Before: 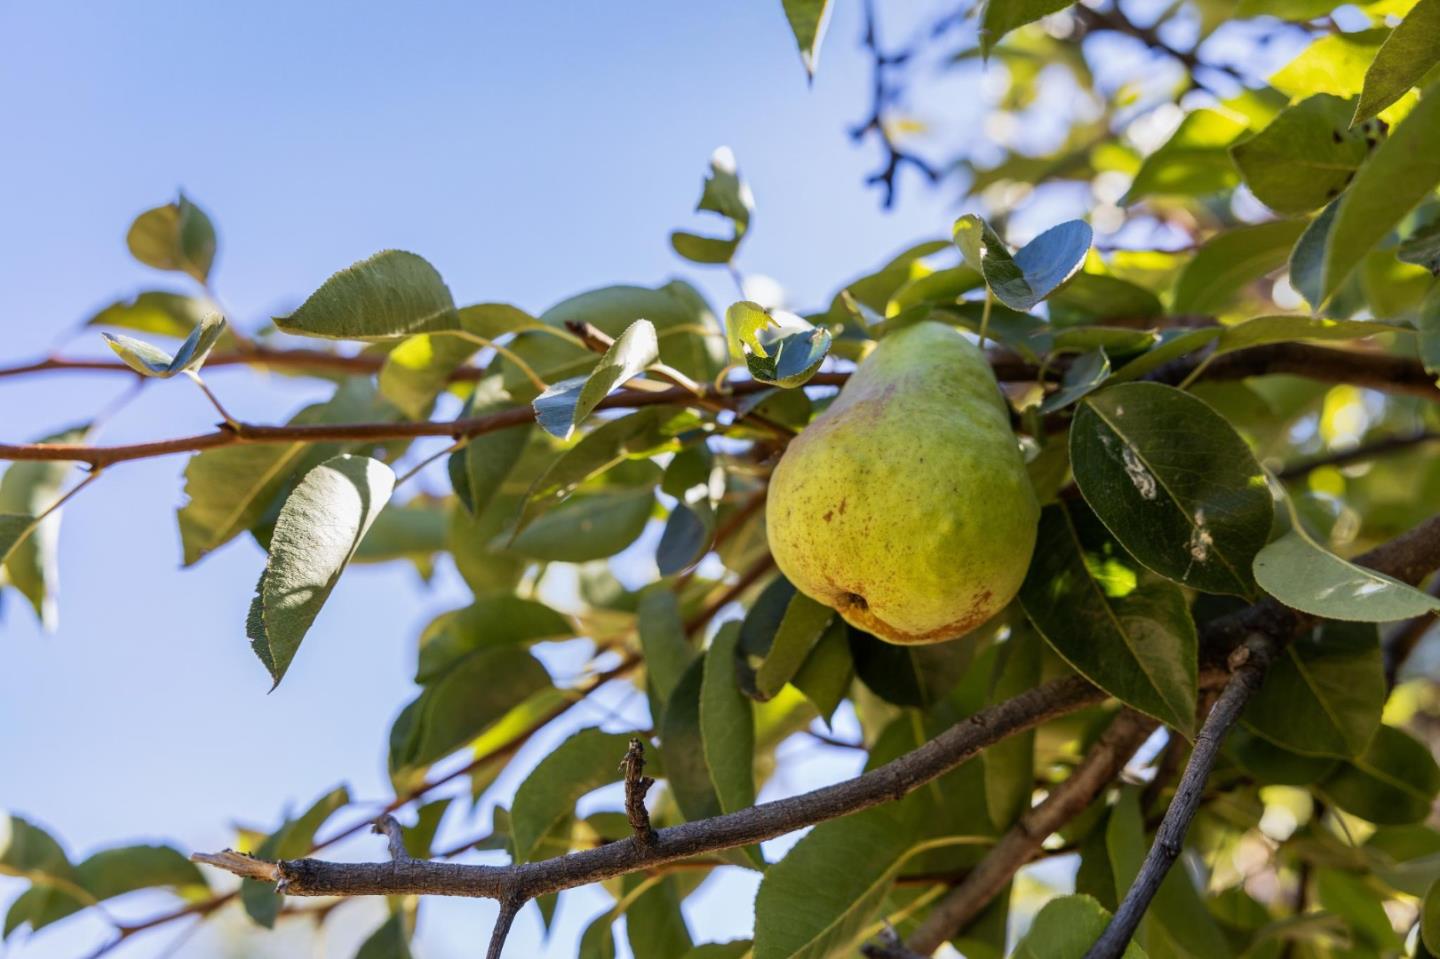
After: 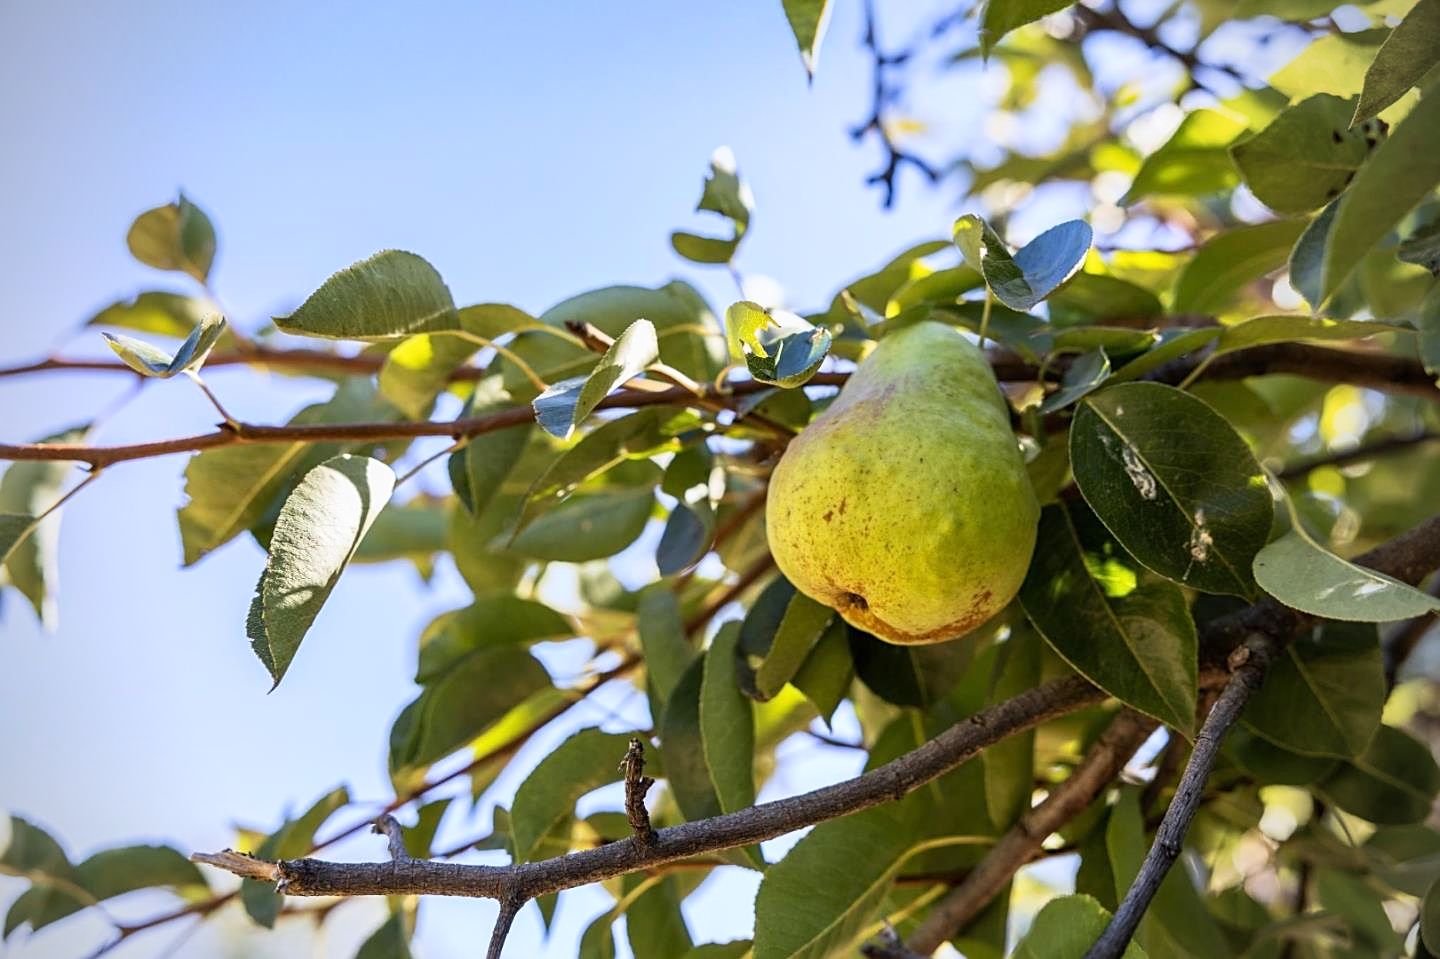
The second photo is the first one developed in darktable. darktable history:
vignetting: on, module defaults
base curve: curves: ch0 [(0, 0) (0.666, 0.806) (1, 1)]
sharpen: on, module defaults
